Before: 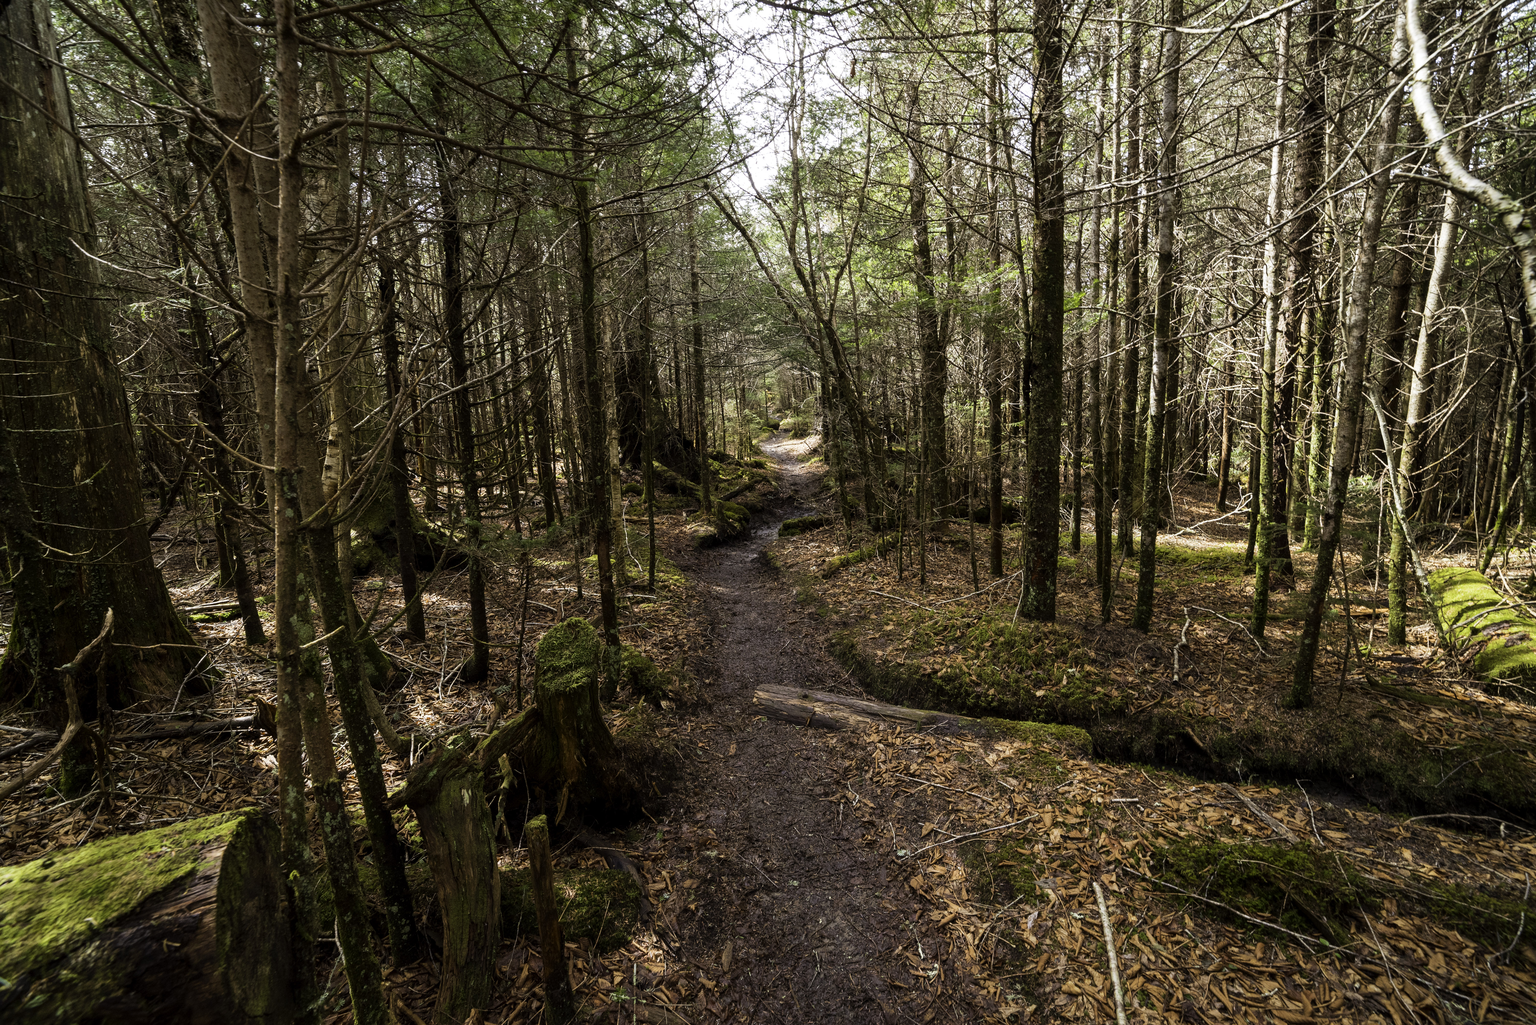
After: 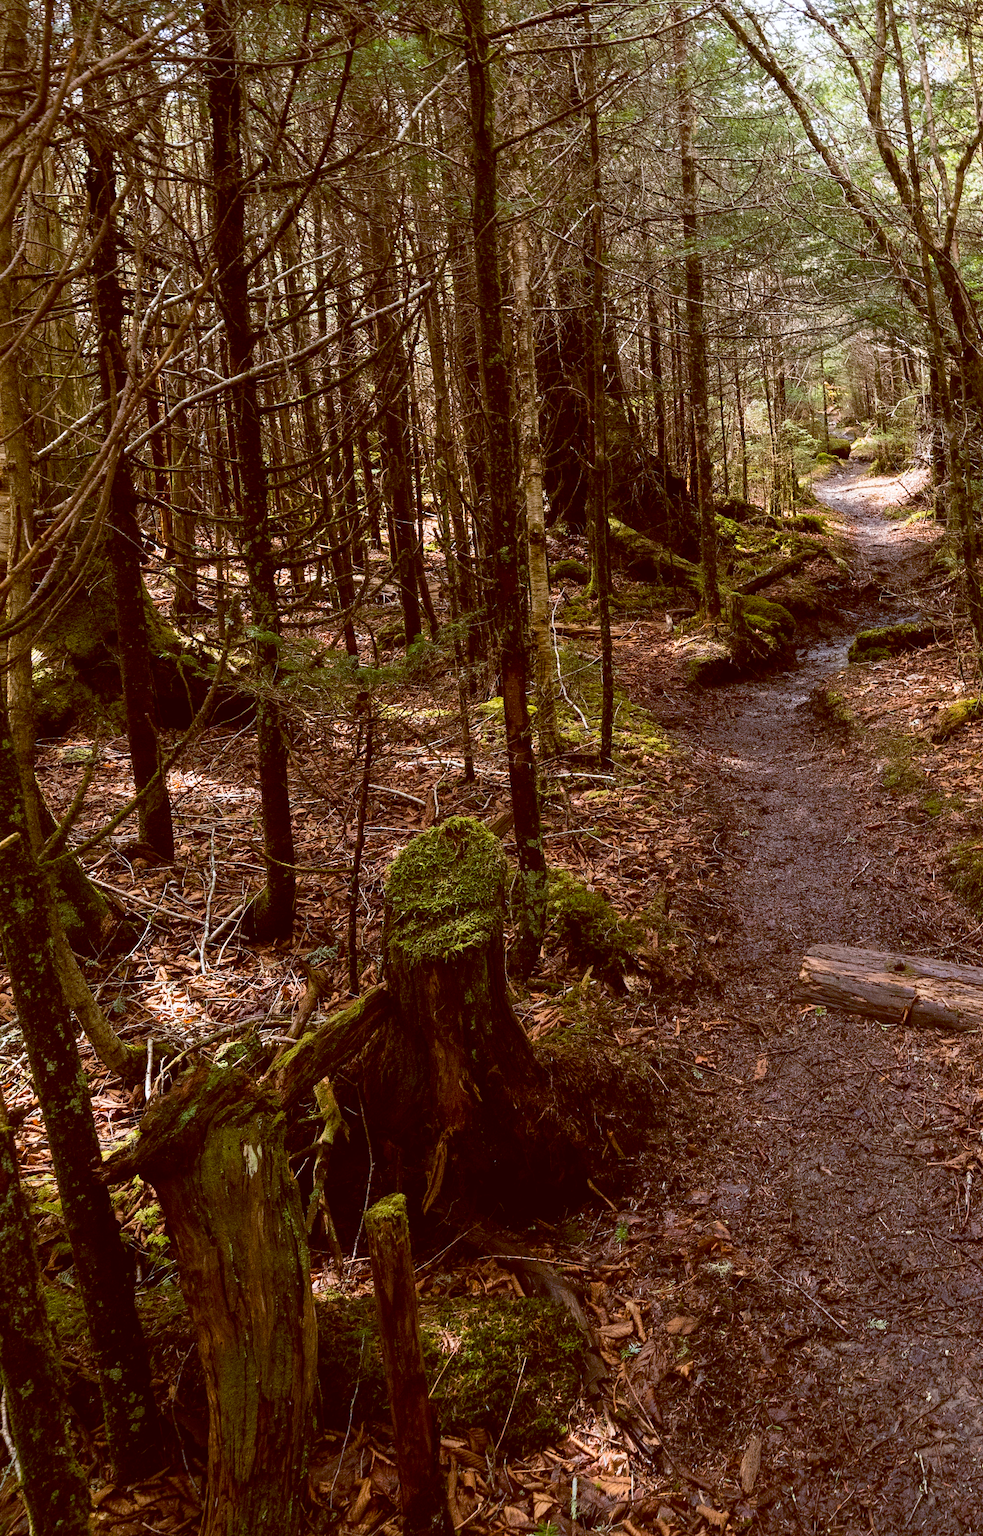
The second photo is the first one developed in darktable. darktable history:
color balance: lift [1, 1.015, 1.004, 0.985], gamma [1, 0.958, 0.971, 1.042], gain [1, 0.956, 0.977, 1.044]
crop and rotate: left 21.77%, top 18.528%, right 44.676%, bottom 2.997%
